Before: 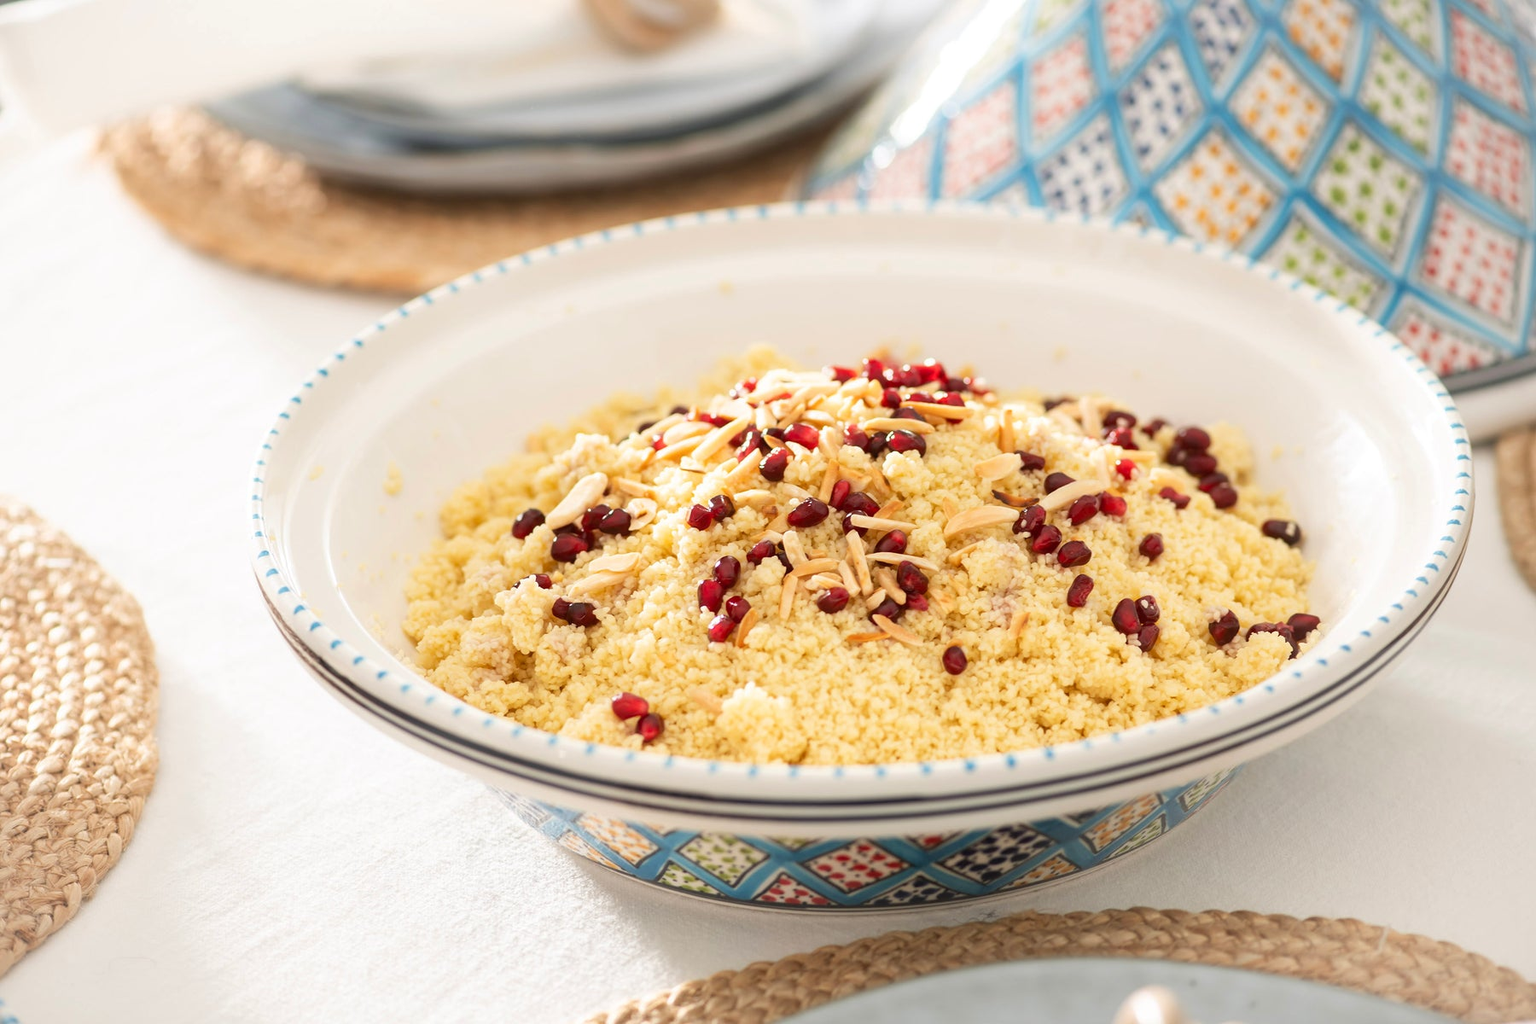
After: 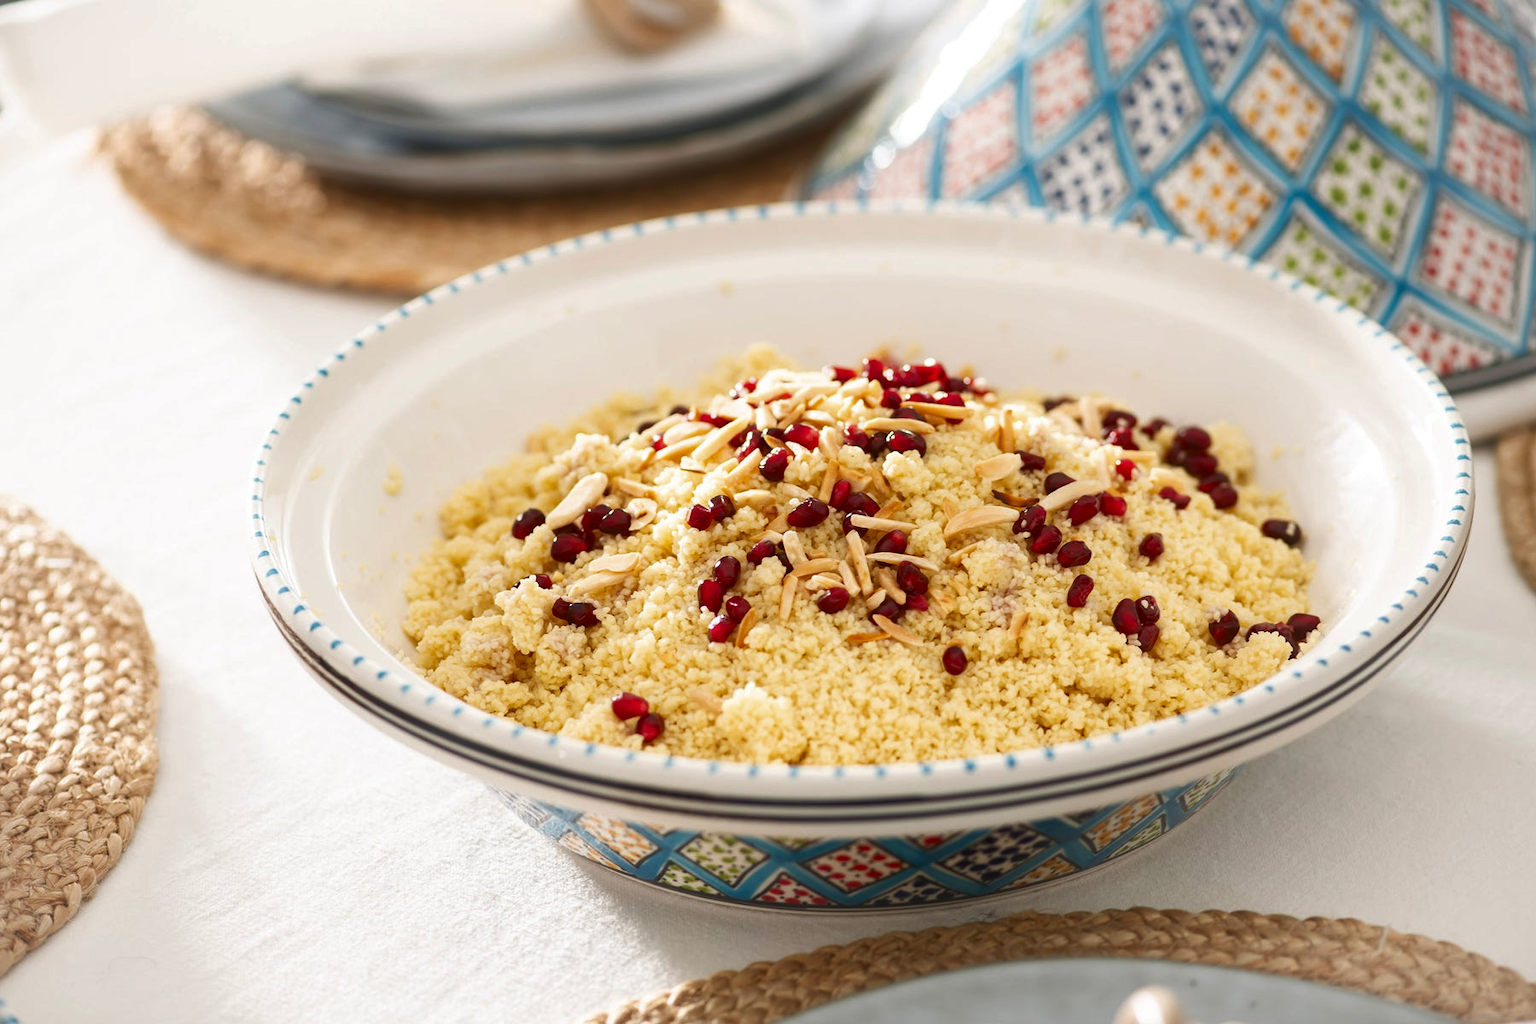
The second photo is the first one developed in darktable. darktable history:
tone curve: curves: ch0 [(0, 0) (0.536, 0.402) (1, 1)], color space Lab, independent channels
